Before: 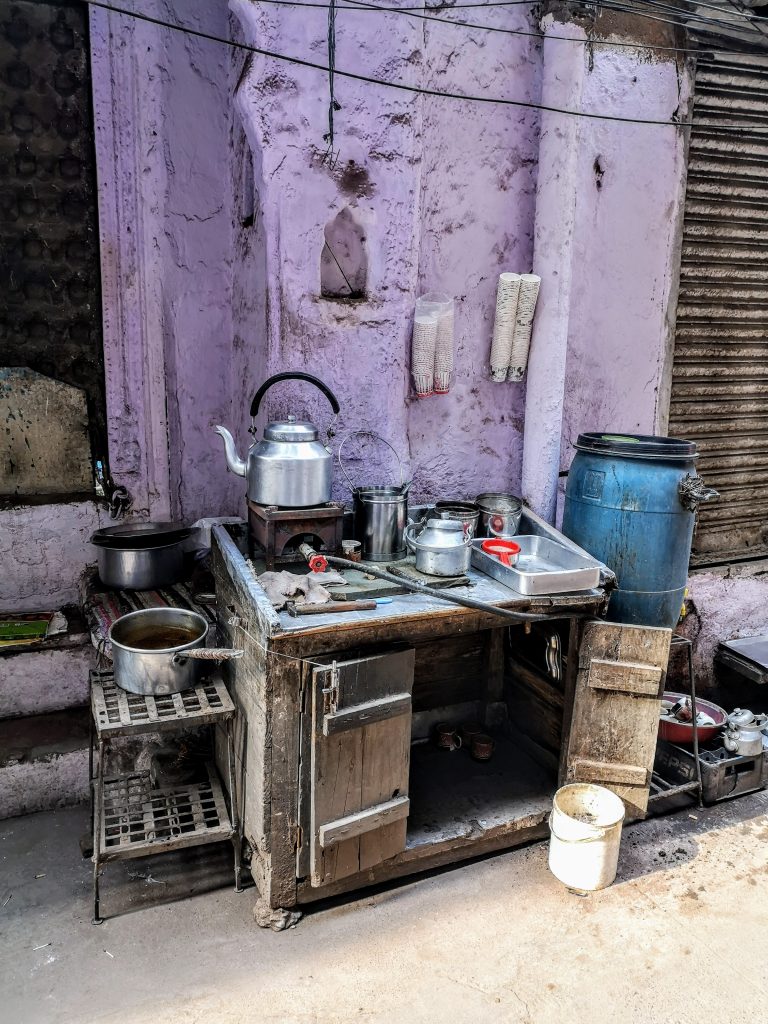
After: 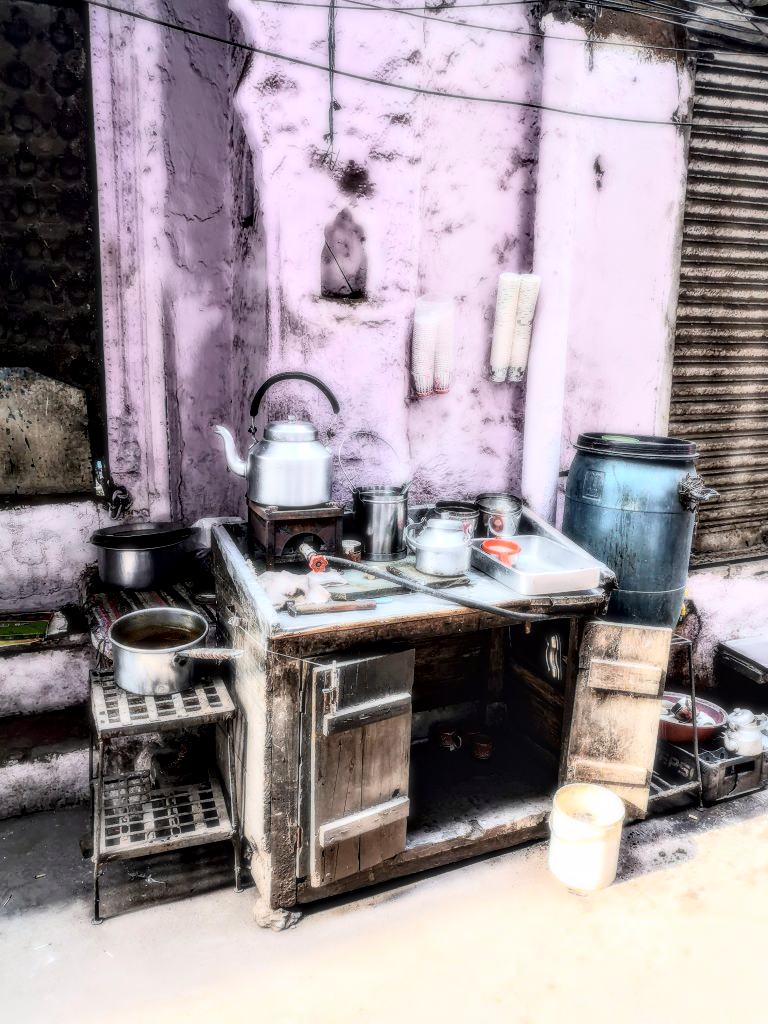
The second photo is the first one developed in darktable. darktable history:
tone curve: curves: ch0 [(0, 0) (0.052, 0.018) (0.236, 0.207) (0.41, 0.417) (0.485, 0.518) (0.54, 0.584) (0.625, 0.666) (0.845, 0.828) (0.994, 0.964)]; ch1 [(0, 0.055) (0.15, 0.117) (0.317, 0.34) (0.382, 0.408) (0.434, 0.441) (0.472, 0.479) (0.498, 0.501) (0.557, 0.558) (0.616, 0.59) (0.739, 0.7) (0.873, 0.857) (1, 0.928)]; ch2 [(0, 0) (0.352, 0.403) (0.447, 0.466) (0.482, 0.482) (0.528, 0.526) (0.586, 0.577) (0.618, 0.621) (0.785, 0.747) (1, 1)], color space Lab, independent channels, preserve colors none
local contrast: on, module defaults
bloom: size 0%, threshold 54.82%, strength 8.31%
